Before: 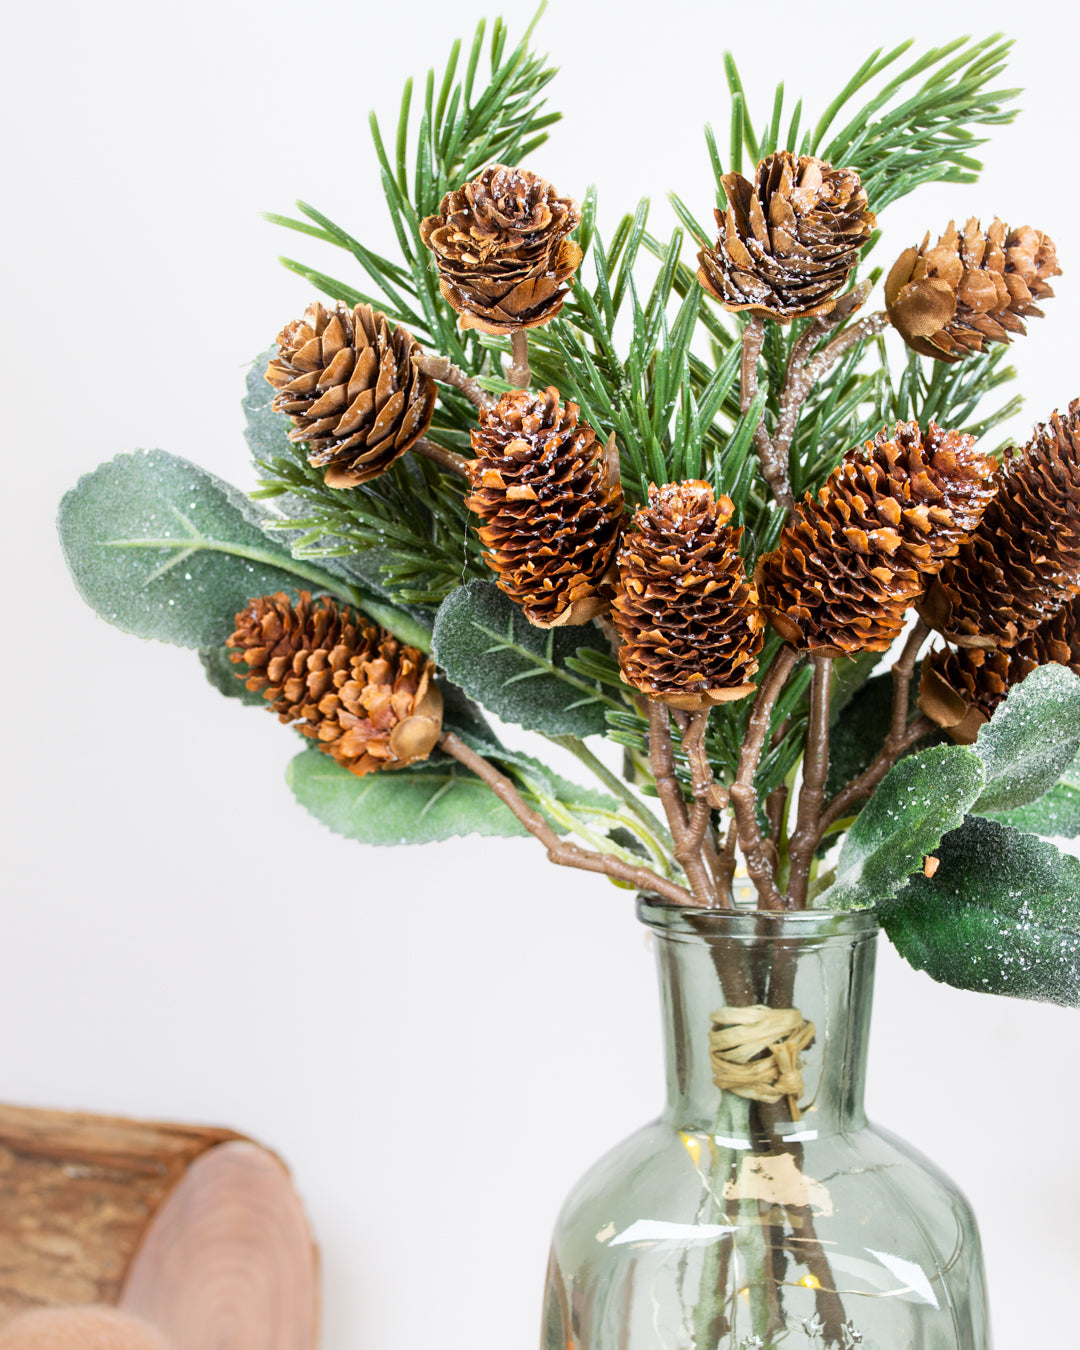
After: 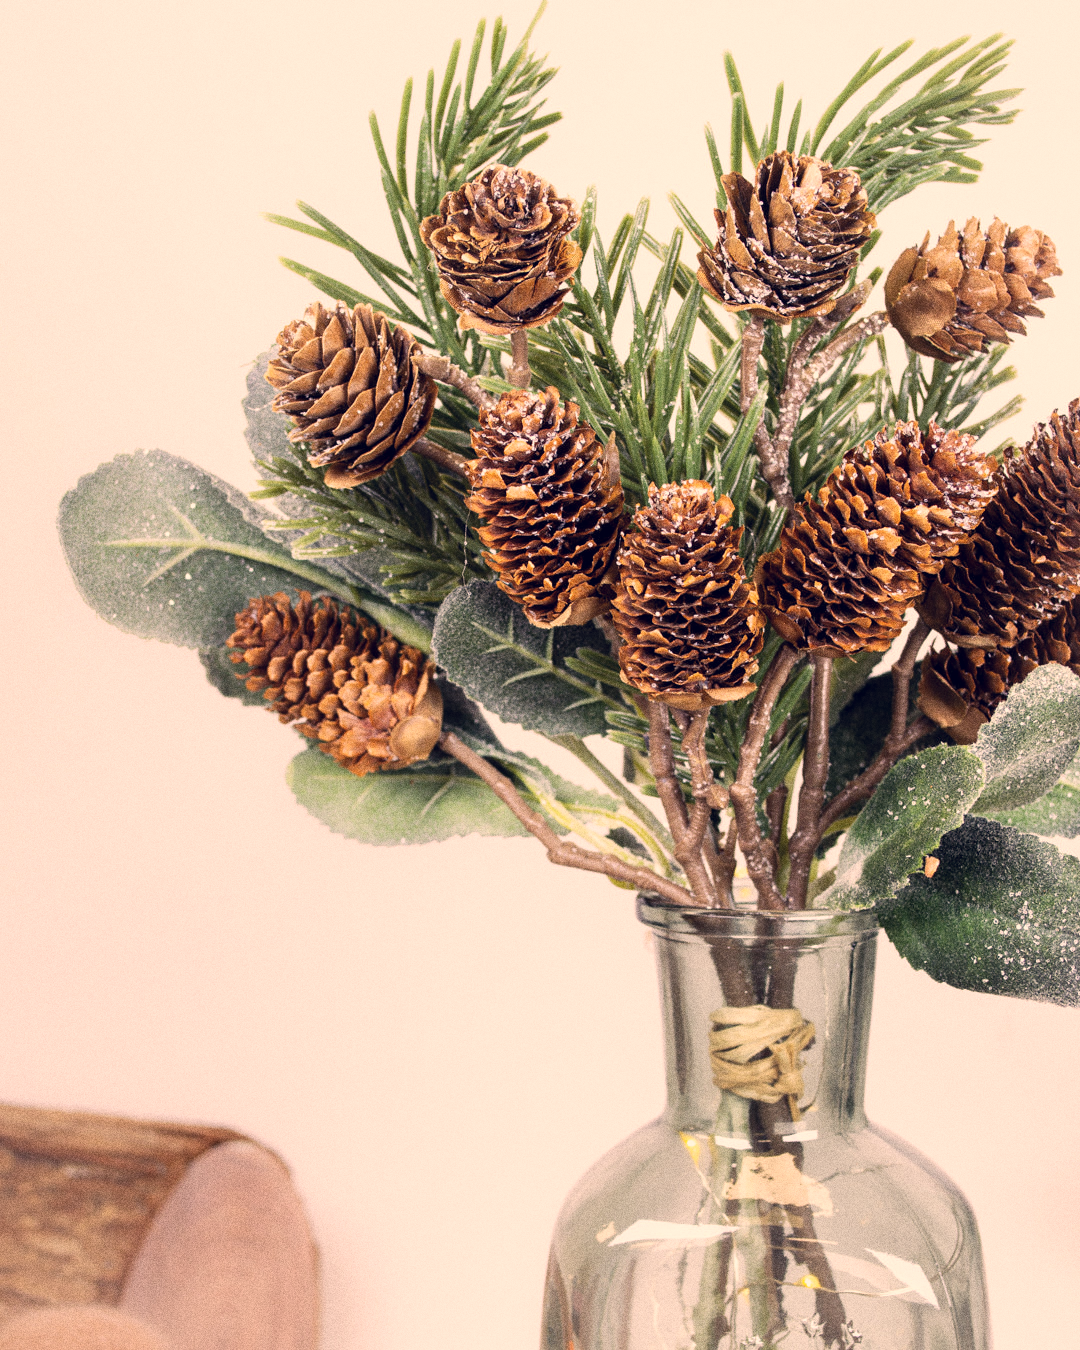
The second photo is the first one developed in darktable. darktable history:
white balance: red 0.982, blue 1.018
rotate and perspective: crop left 0, crop top 0
color correction: highlights a* 19.59, highlights b* 27.49, shadows a* 3.46, shadows b* -17.28, saturation 0.73
grain: coarseness 0.09 ISO, strength 40%
